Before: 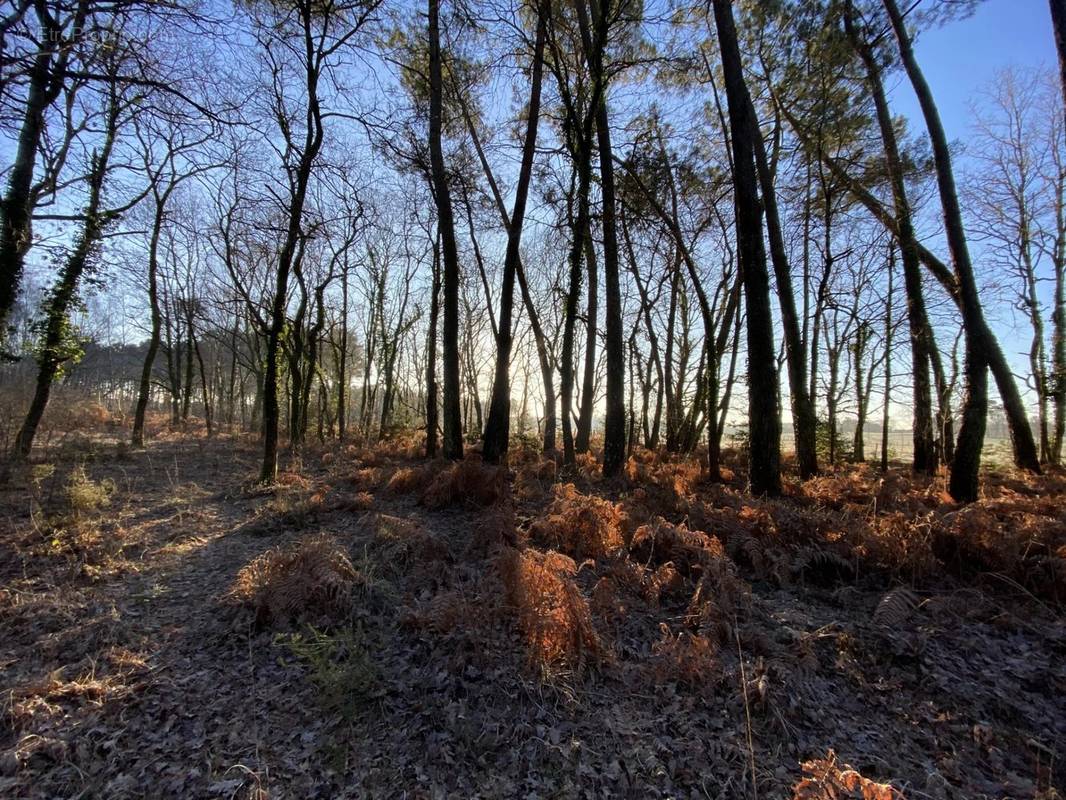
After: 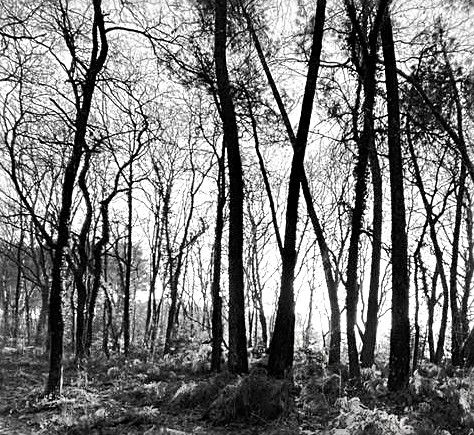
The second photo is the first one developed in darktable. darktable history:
crop: left 20.243%, top 10.783%, right 35.269%, bottom 34.809%
tone equalizer: -8 EV -0.435 EV, -7 EV -0.375 EV, -6 EV -0.325 EV, -5 EV -0.251 EV, -3 EV 0.229 EV, -2 EV 0.353 EV, -1 EV 0.37 EV, +0 EV 0.416 EV, edges refinement/feathering 500, mask exposure compensation -1.57 EV, preserve details no
exposure: black level correction 0, exposure 0.392 EV, compensate highlight preservation false
levels: levels [0, 0.492, 0.984]
haze removal: compatibility mode true, adaptive false
contrast brightness saturation: saturation -0.988
shadows and highlights: shadows 76.5, highlights -60.82, soften with gaussian
sharpen: on, module defaults
